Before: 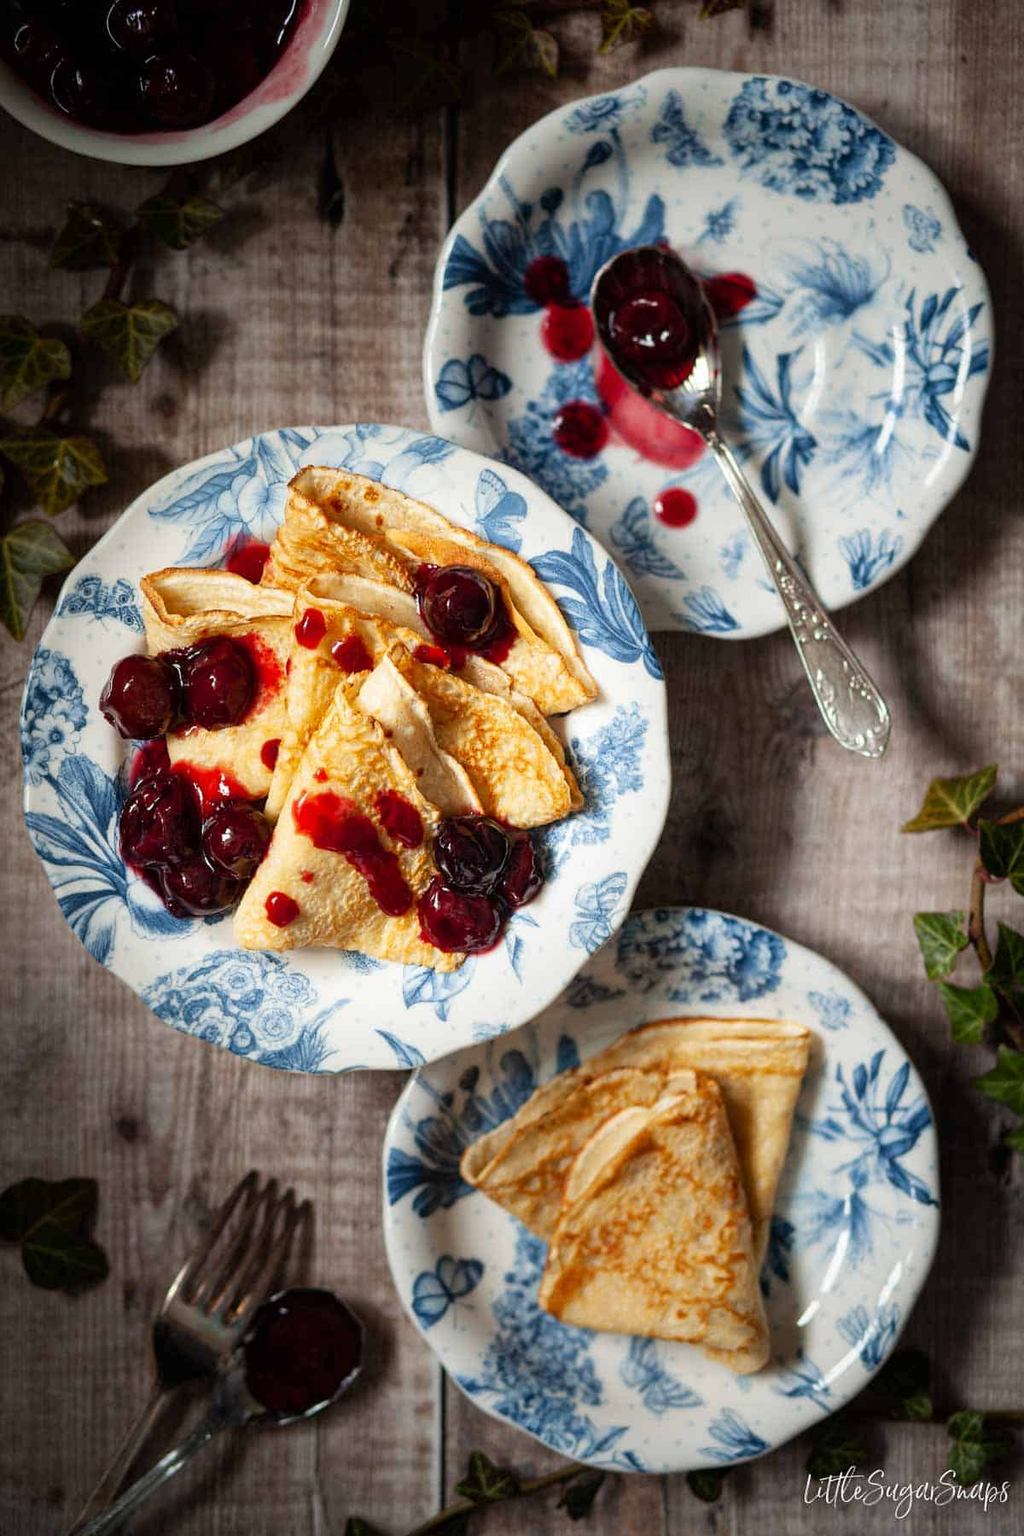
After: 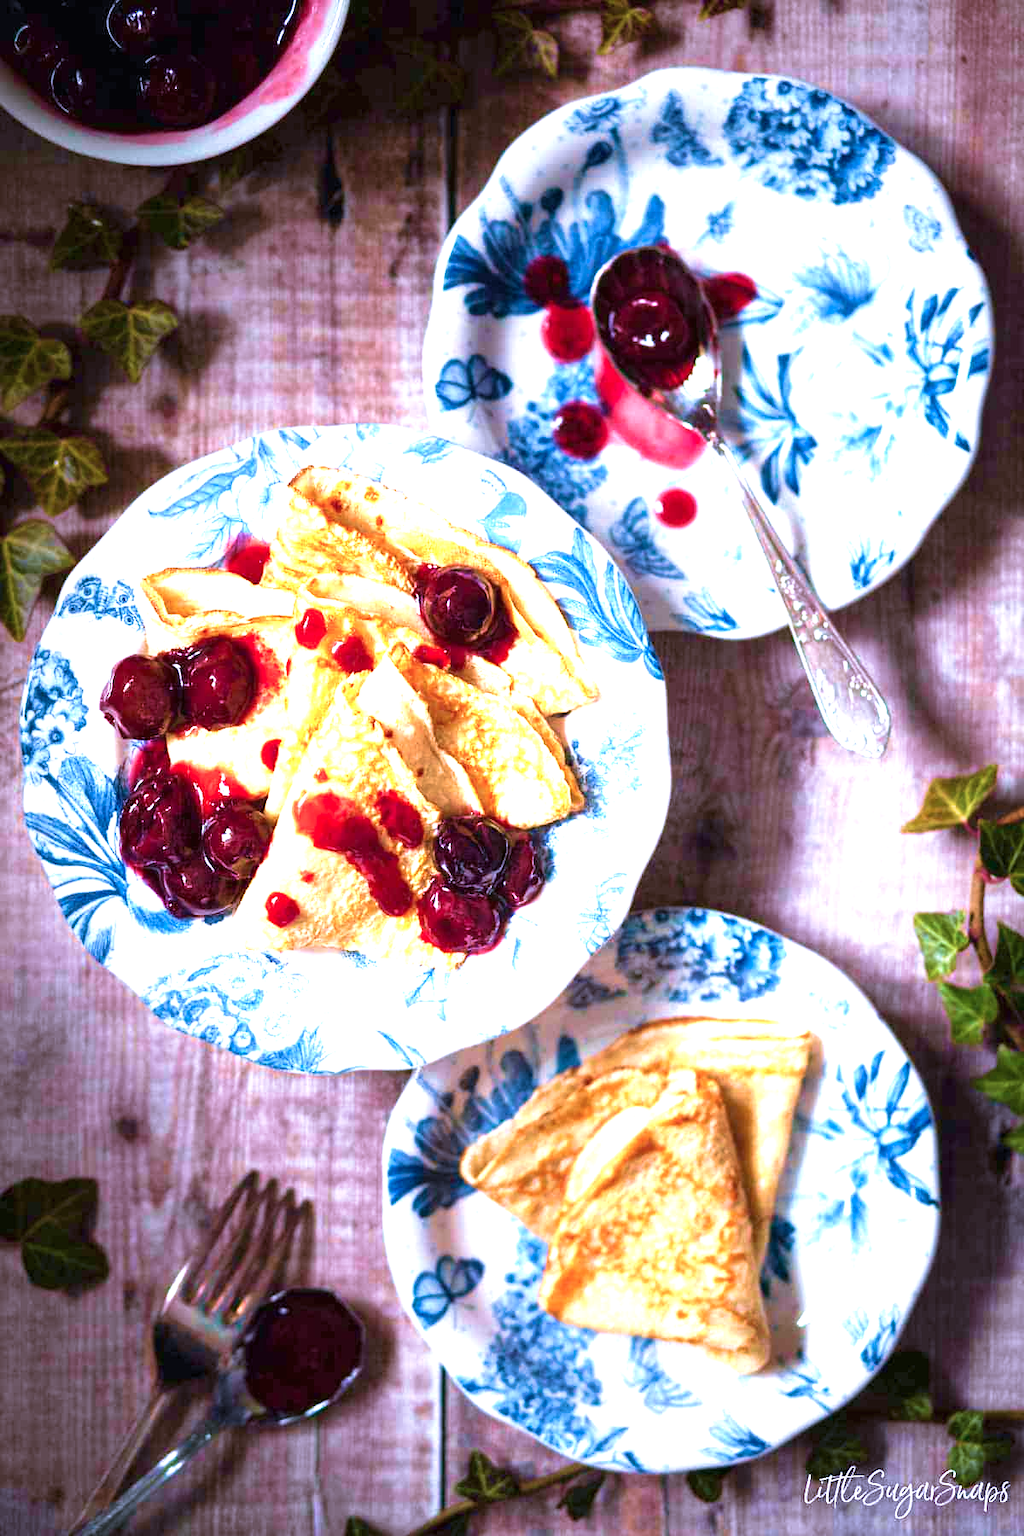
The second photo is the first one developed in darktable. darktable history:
velvia: strength 67.07%, mid-tones bias 0.972
color calibration: output R [0.999, 0.026, -0.11, 0], output G [-0.019, 1.037, -0.099, 0], output B [0.022, -0.023, 0.902, 0], illuminant custom, x 0.367, y 0.392, temperature 4437.75 K, clip negative RGB from gamut false
exposure: black level correction 0, exposure 1.6 EV, compensate exposure bias true, compensate highlight preservation false
white balance: red 0.974, blue 1.044
